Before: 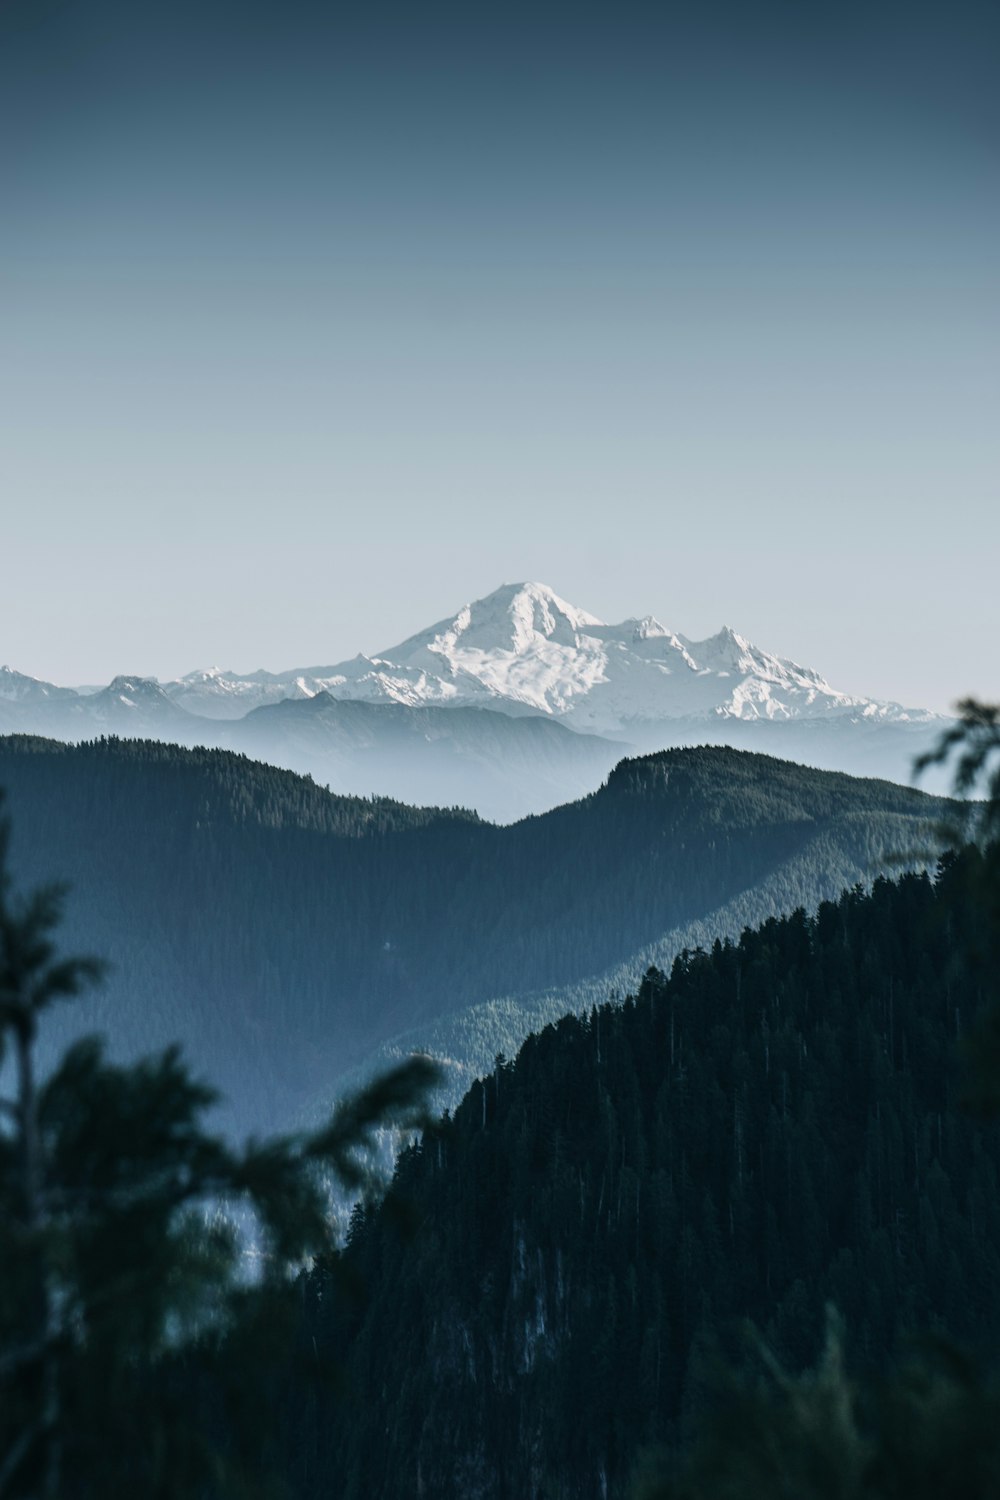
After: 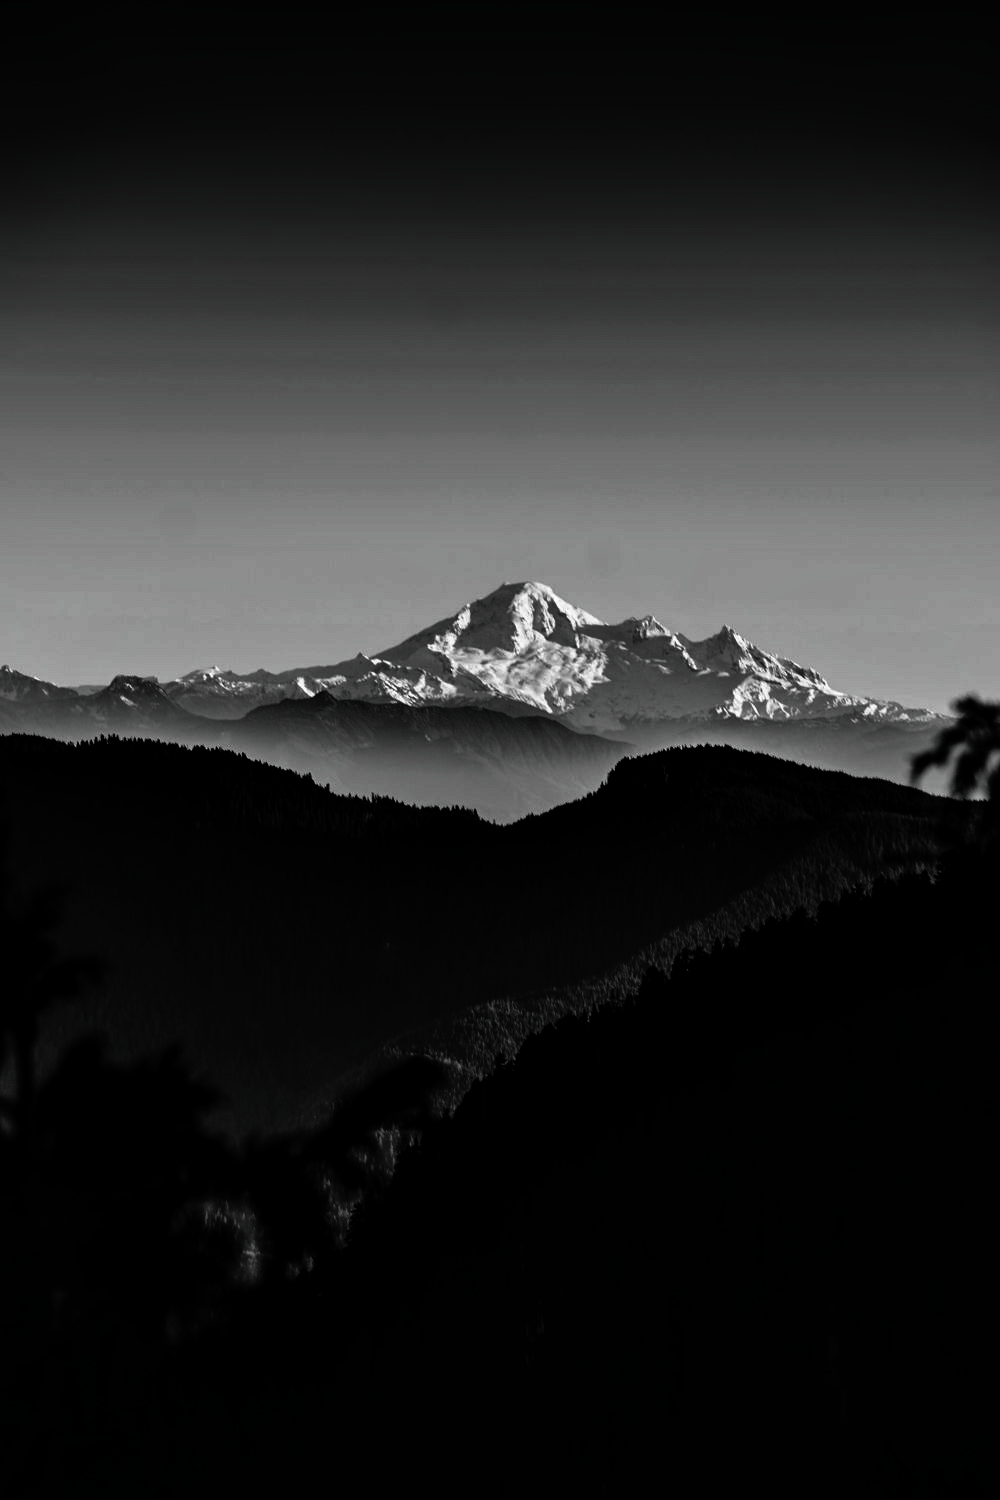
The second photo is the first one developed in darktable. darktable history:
tone curve: curves: ch0 [(0, 0) (0.003, 0.001) (0.011, 0.002) (0.025, 0.002) (0.044, 0.006) (0.069, 0.01) (0.1, 0.017) (0.136, 0.023) (0.177, 0.038) (0.224, 0.066) (0.277, 0.118) (0.335, 0.185) (0.399, 0.264) (0.468, 0.365) (0.543, 0.475) (0.623, 0.606) (0.709, 0.759) (0.801, 0.923) (0.898, 0.999) (1, 1)], preserve colors none
tone equalizer: edges refinement/feathering 500, mask exposure compensation -1.57 EV, preserve details no
contrast brightness saturation: contrast -0.037, brightness -0.585, saturation -0.984
local contrast: mode bilateral grid, contrast 20, coarseness 50, detail 120%, midtone range 0.2
